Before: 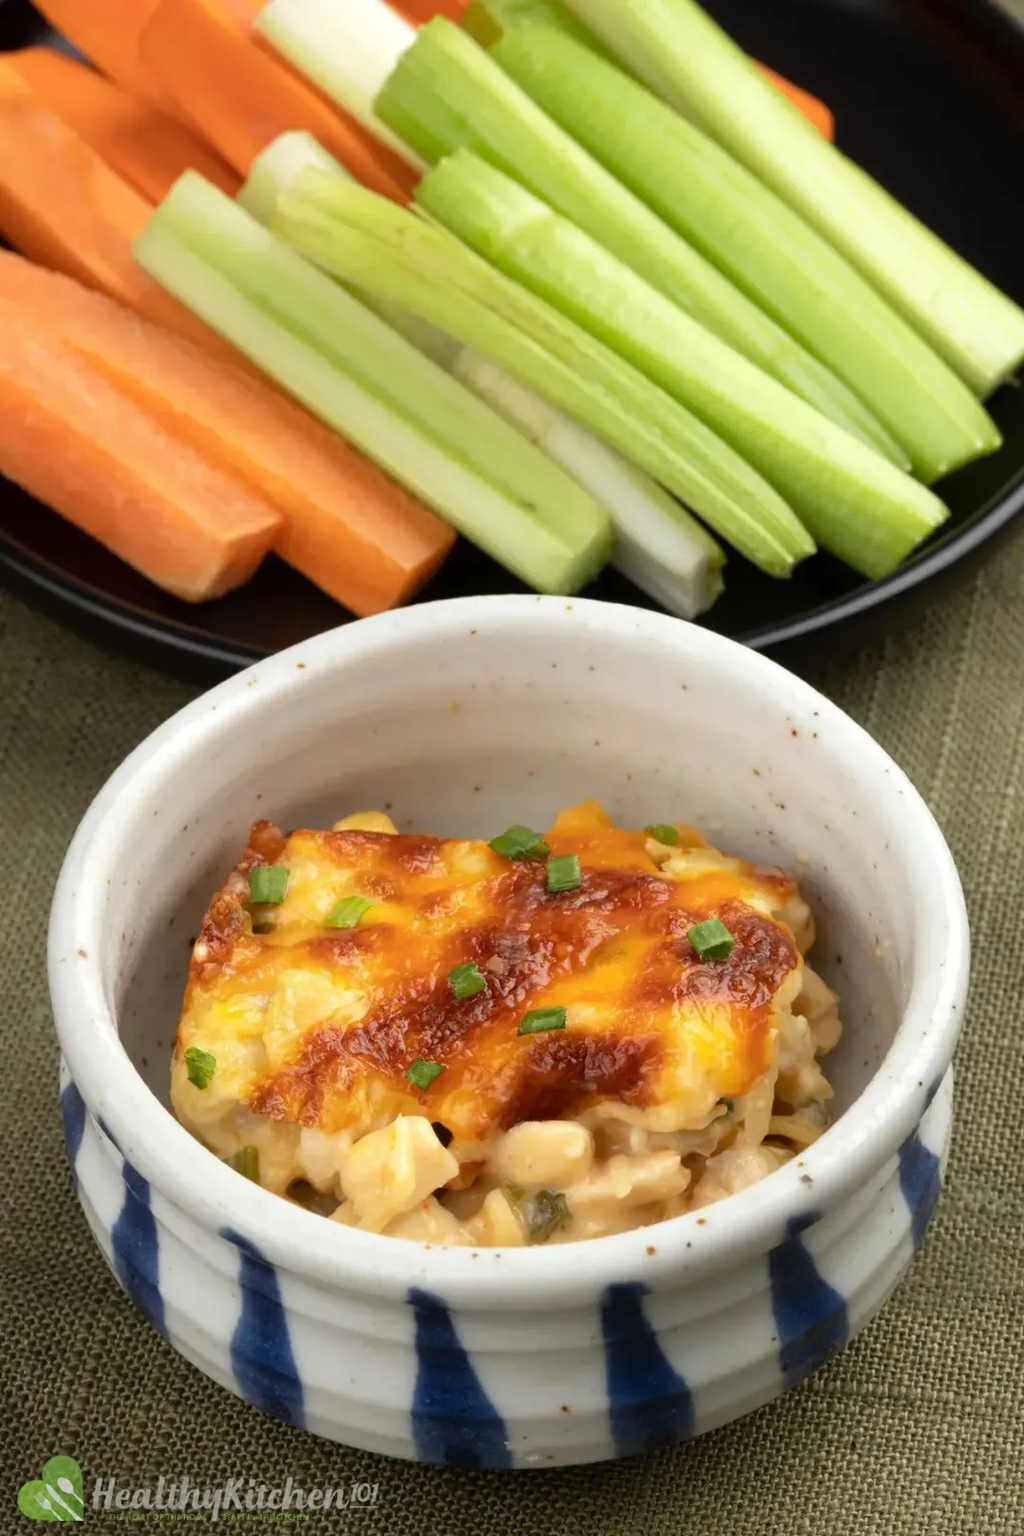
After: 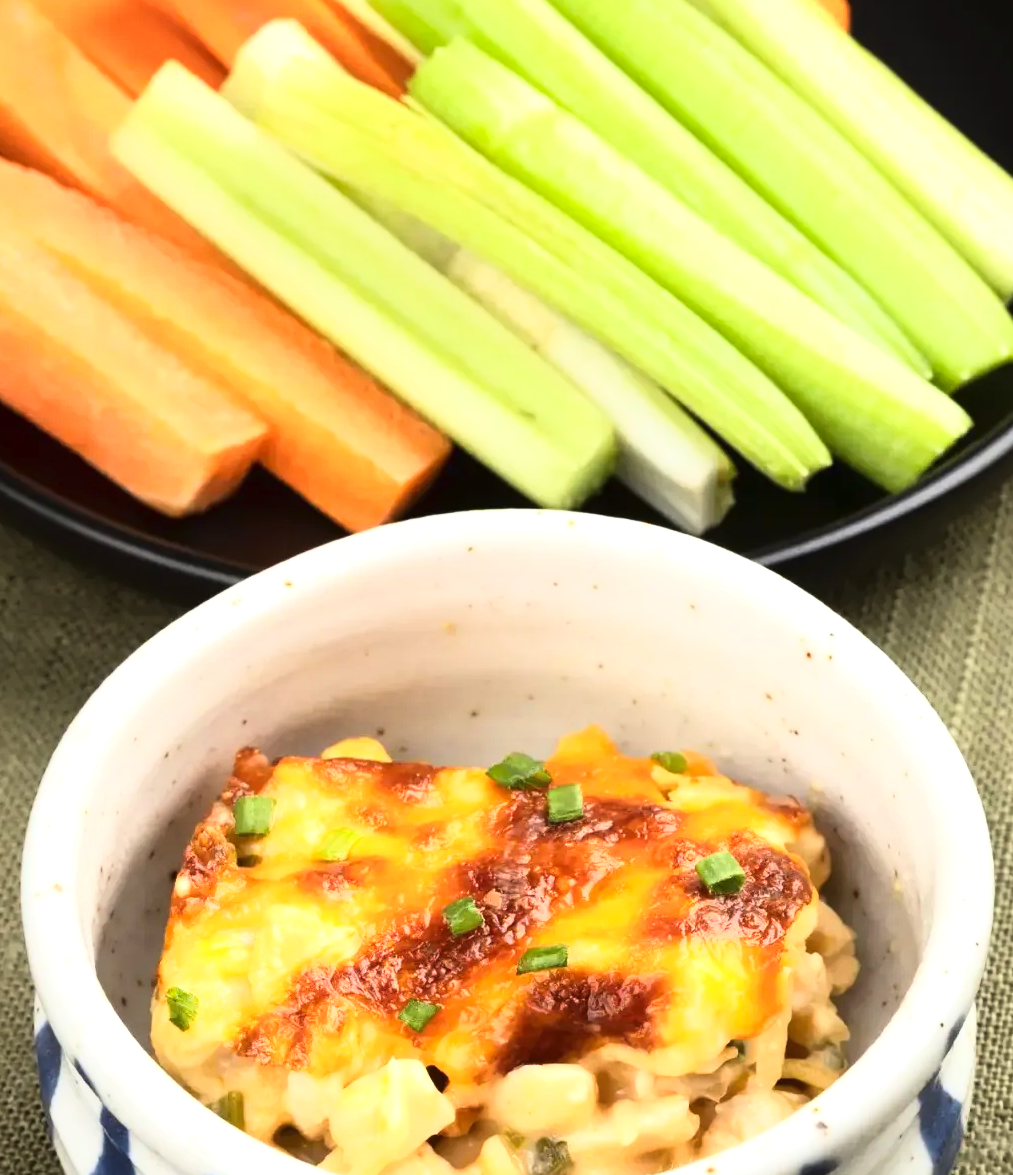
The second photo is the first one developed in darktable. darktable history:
exposure: exposure 0.493 EV, compensate highlight preservation false
tone curve: curves: ch0 [(0, 0.013) (0.198, 0.175) (0.512, 0.582) (0.625, 0.754) (0.81, 0.934) (1, 1)], color space Lab, linked channels, preserve colors none
crop: left 2.737%, top 7.287%, right 3.421%, bottom 20.179%
